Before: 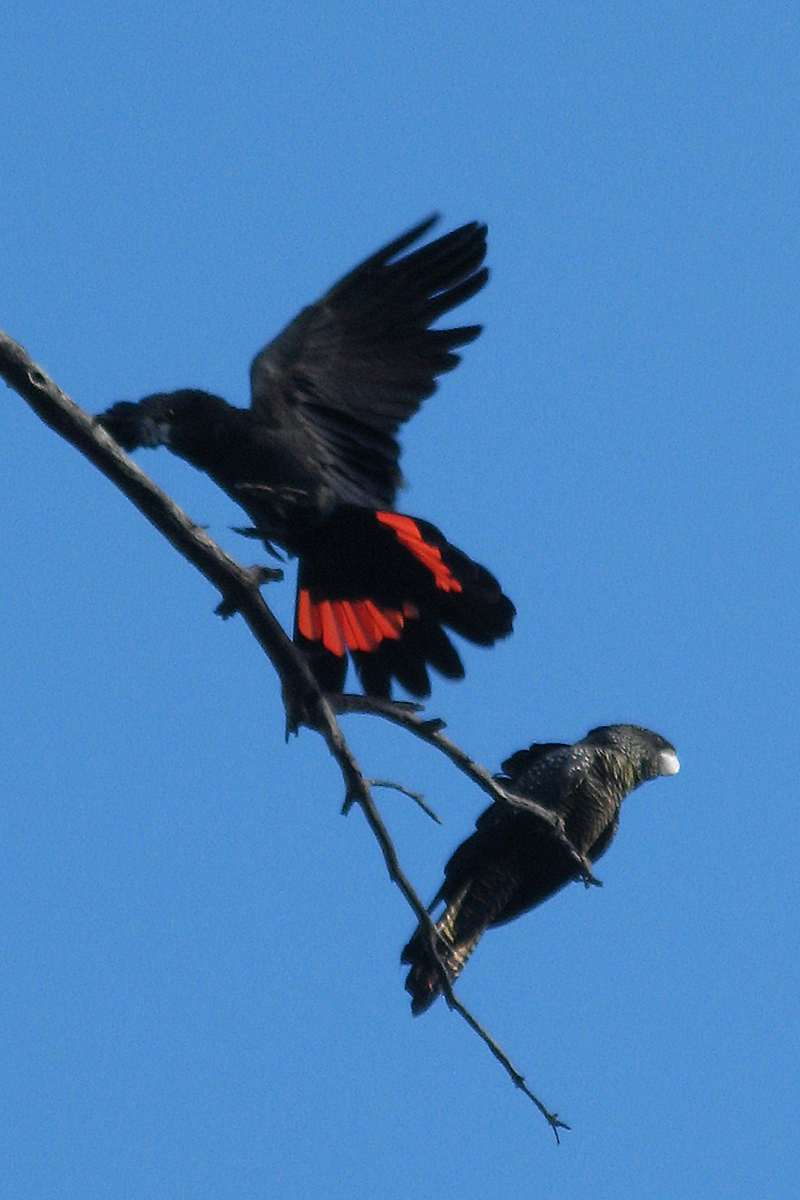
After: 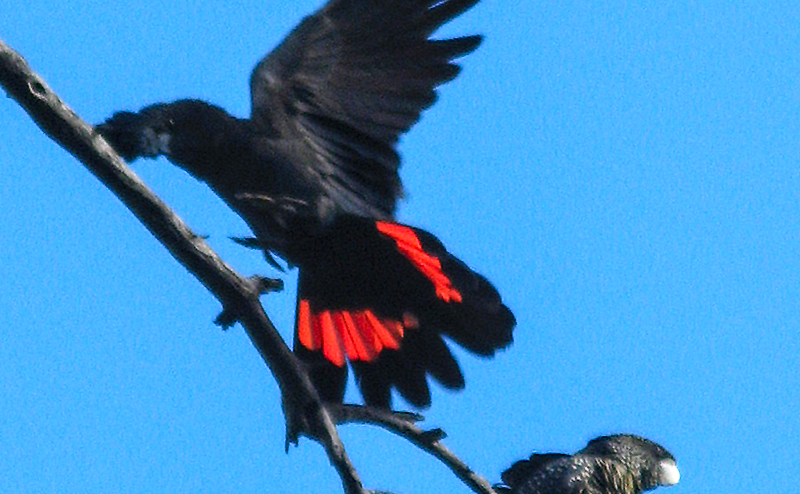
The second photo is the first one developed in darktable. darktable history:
crop and rotate: top 24.229%, bottom 34.534%
contrast brightness saturation: contrast 0.238, brightness 0.248, saturation 0.37
local contrast: detail 130%
